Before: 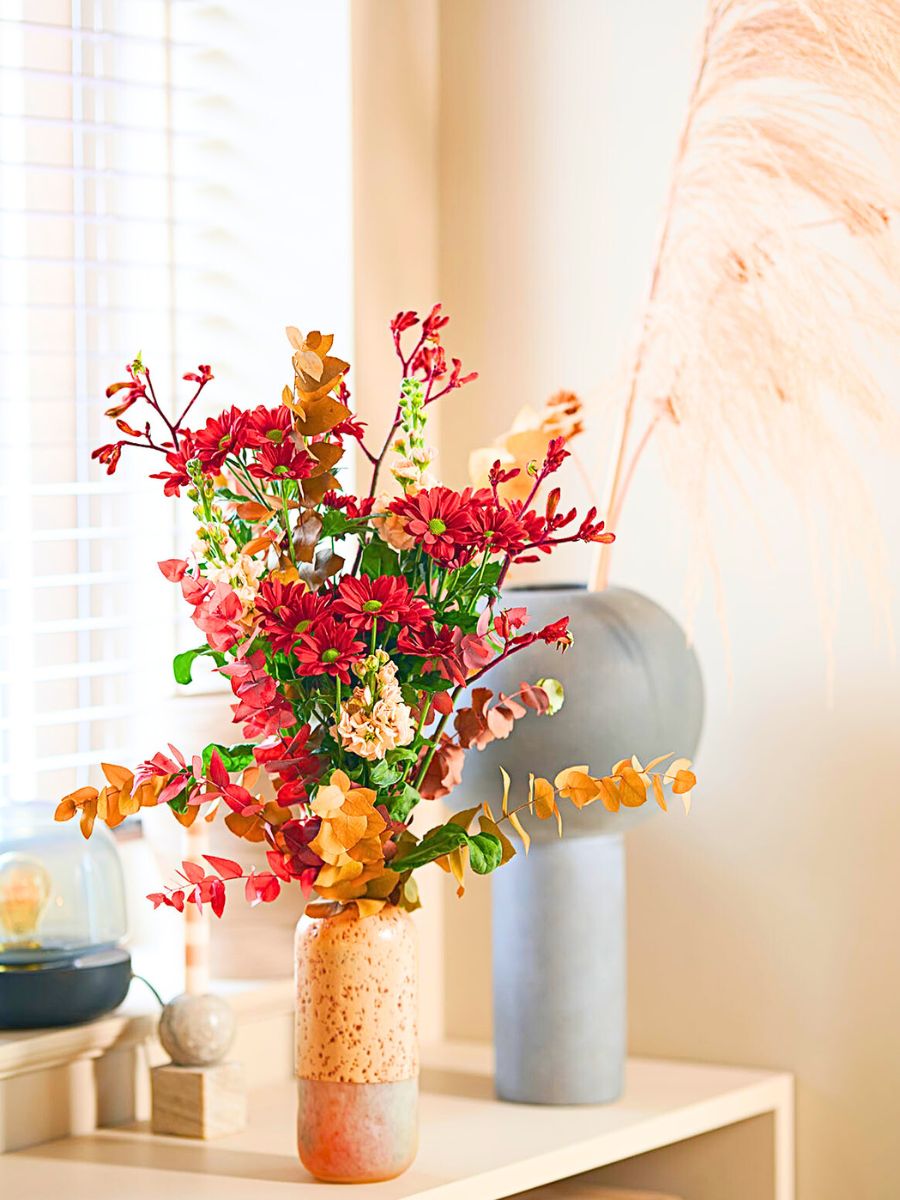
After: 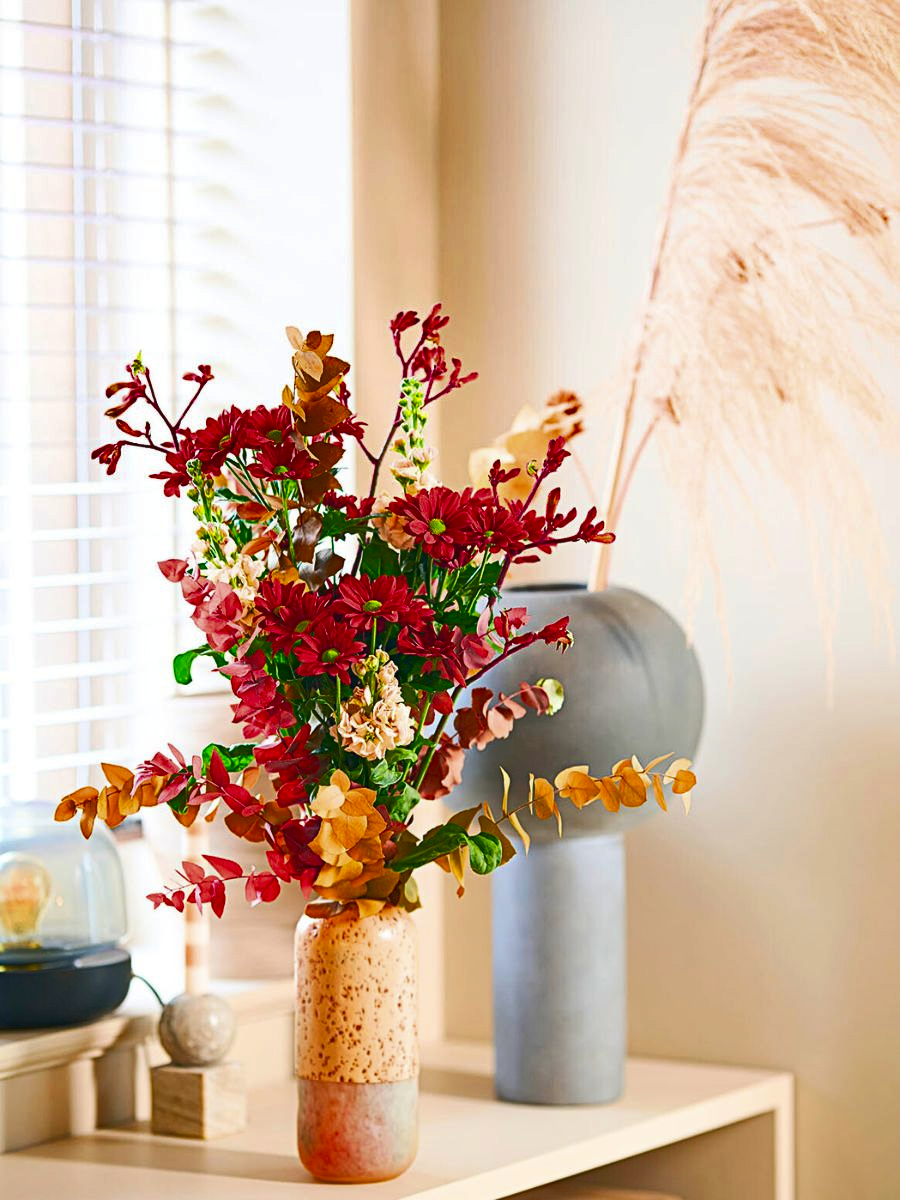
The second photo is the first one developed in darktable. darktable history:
shadows and highlights: radius 336.66, shadows 28.21, soften with gaussian
